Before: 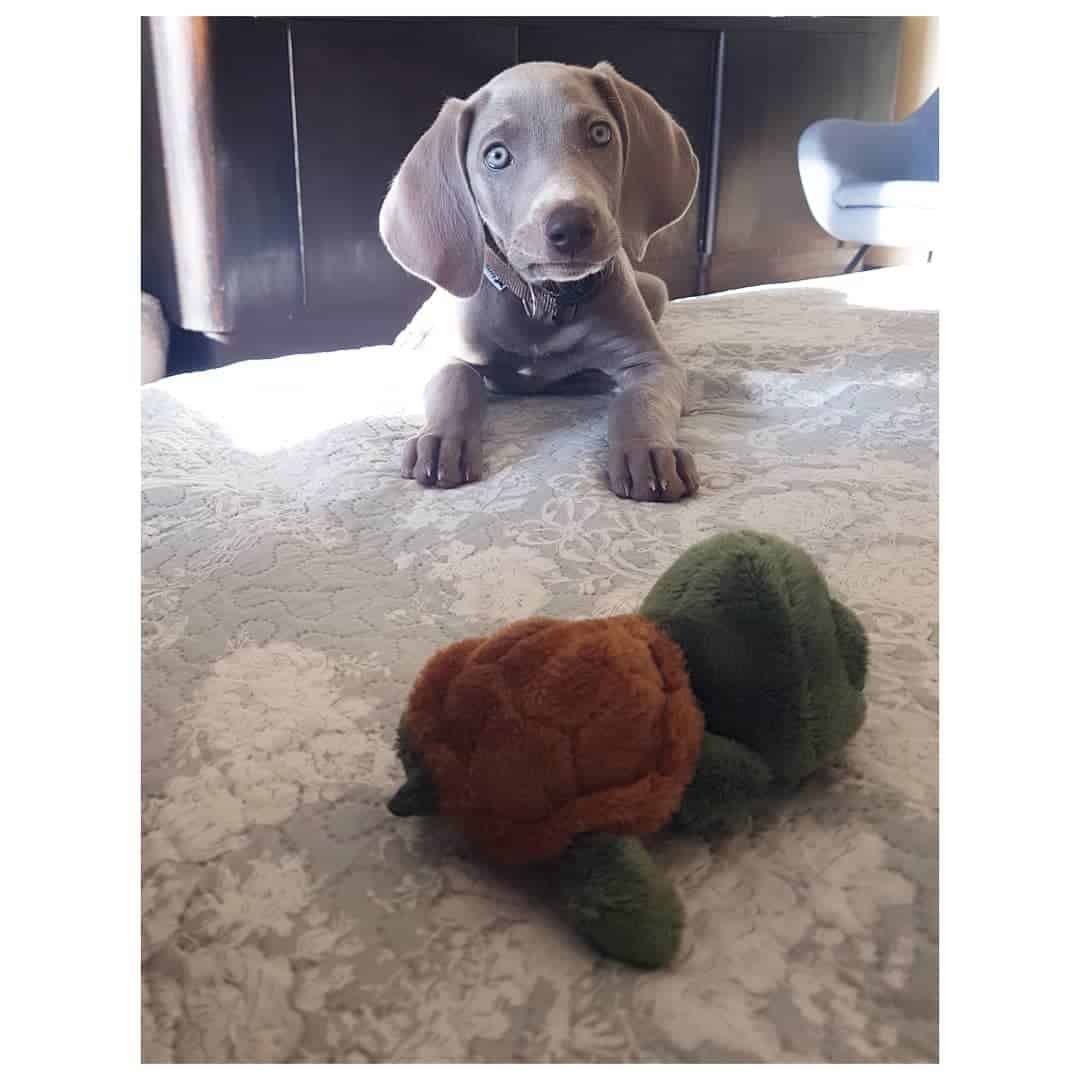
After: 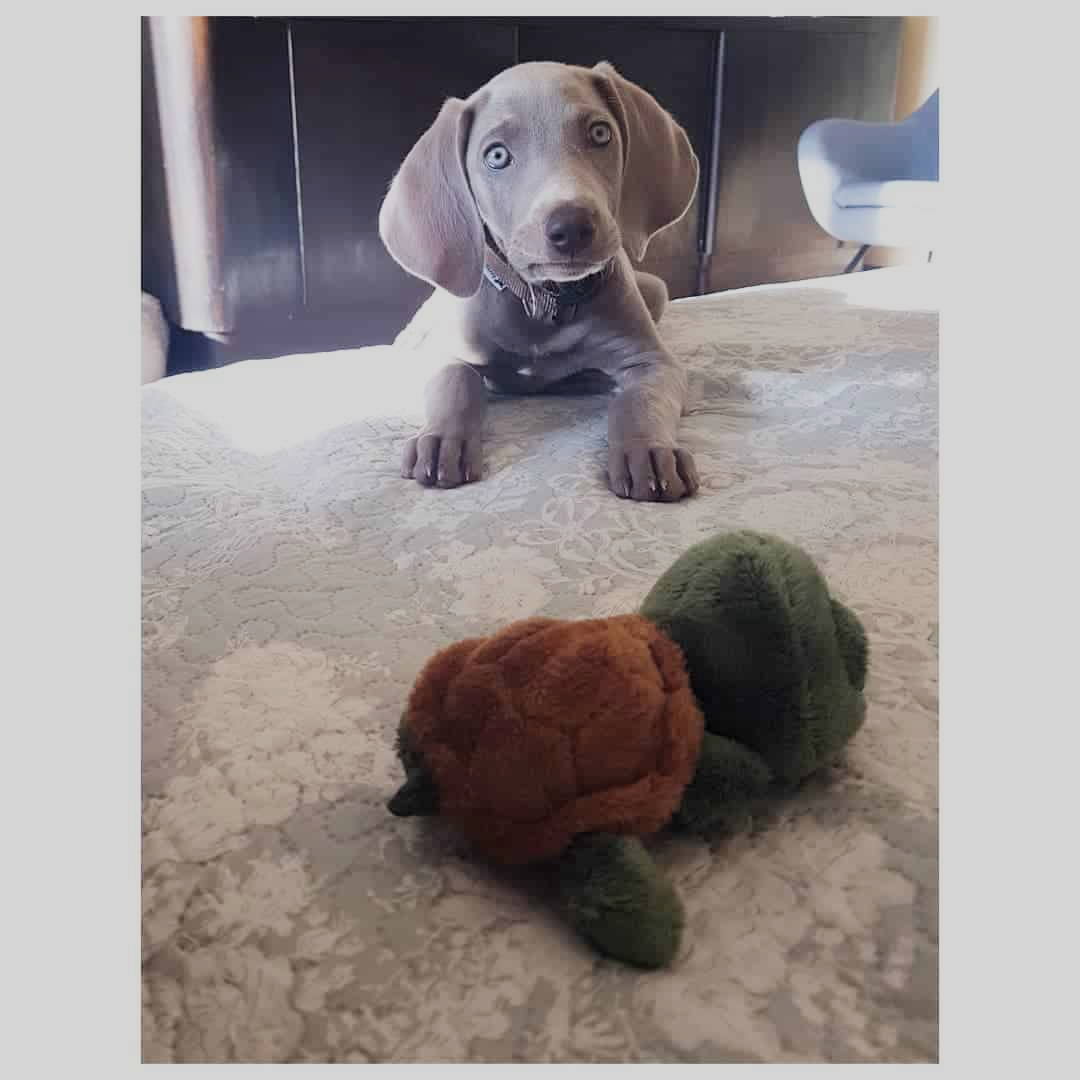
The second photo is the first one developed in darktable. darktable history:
filmic rgb: black relative exposure -16 EV, white relative exposure 4.95 EV, threshold 3.03 EV, hardness 6.24, add noise in highlights 0.101, color science v4 (2020), type of noise poissonian, enable highlight reconstruction true
